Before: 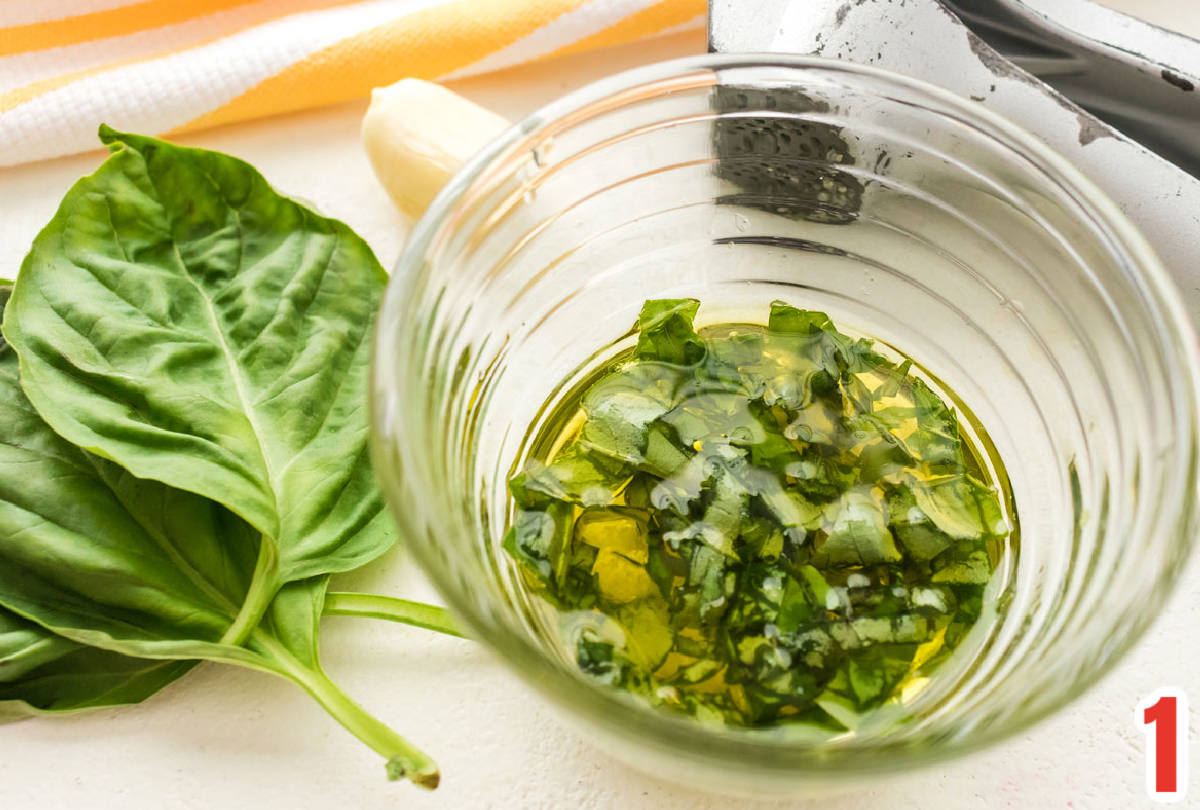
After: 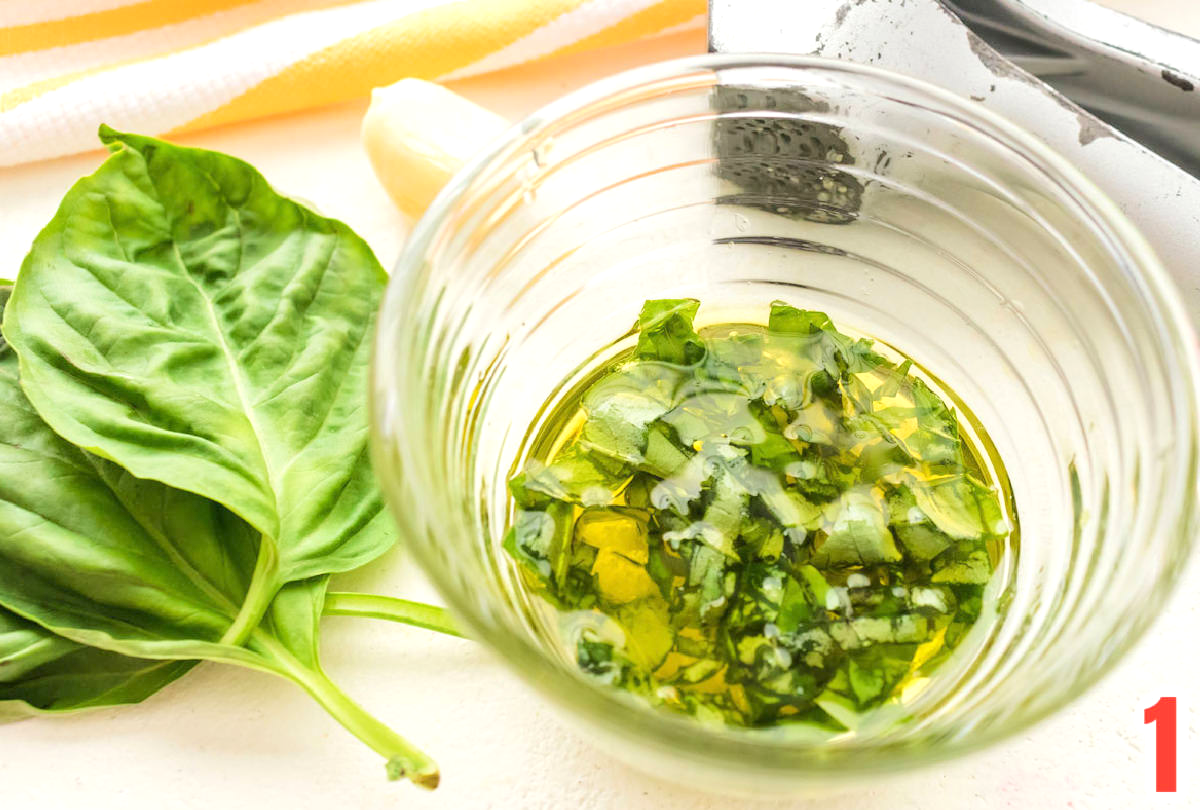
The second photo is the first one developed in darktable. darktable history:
tone equalizer: -8 EV 0.984 EV, -7 EV 1.04 EV, -6 EV 0.971 EV, -5 EV 1.04 EV, -4 EV 1.02 EV, -3 EV 0.751 EV, -2 EV 0.478 EV, -1 EV 0.225 EV, edges refinement/feathering 500, mask exposure compensation -1.57 EV, preserve details no
